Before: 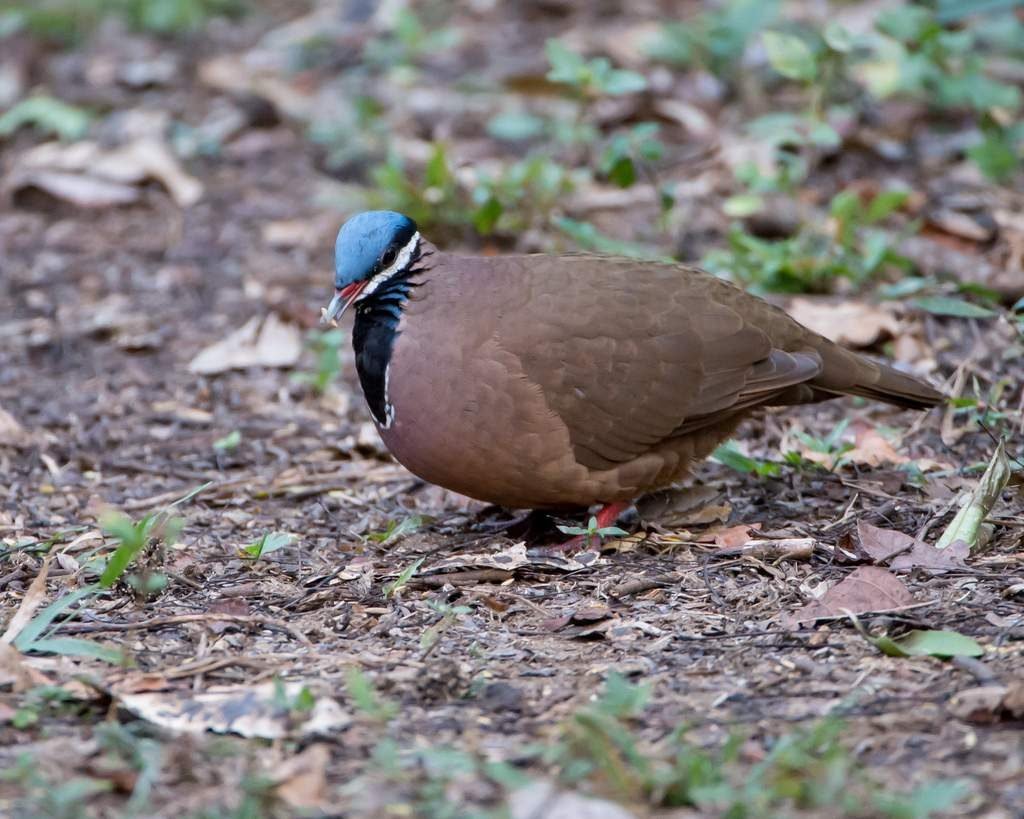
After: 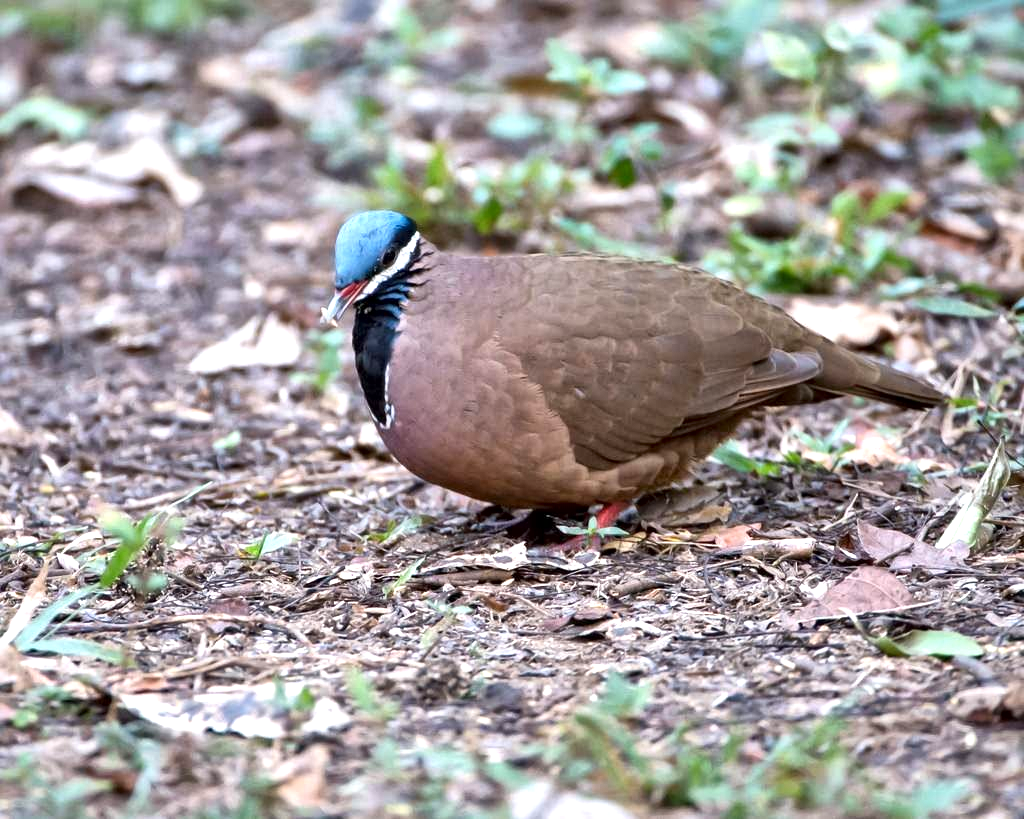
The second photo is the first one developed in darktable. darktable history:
exposure: exposure 0.733 EV, compensate exposure bias true, compensate highlight preservation false
local contrast: mode bilateral grid, contrast 20, coarseness 20, detail 150%, midtone range 0.2
